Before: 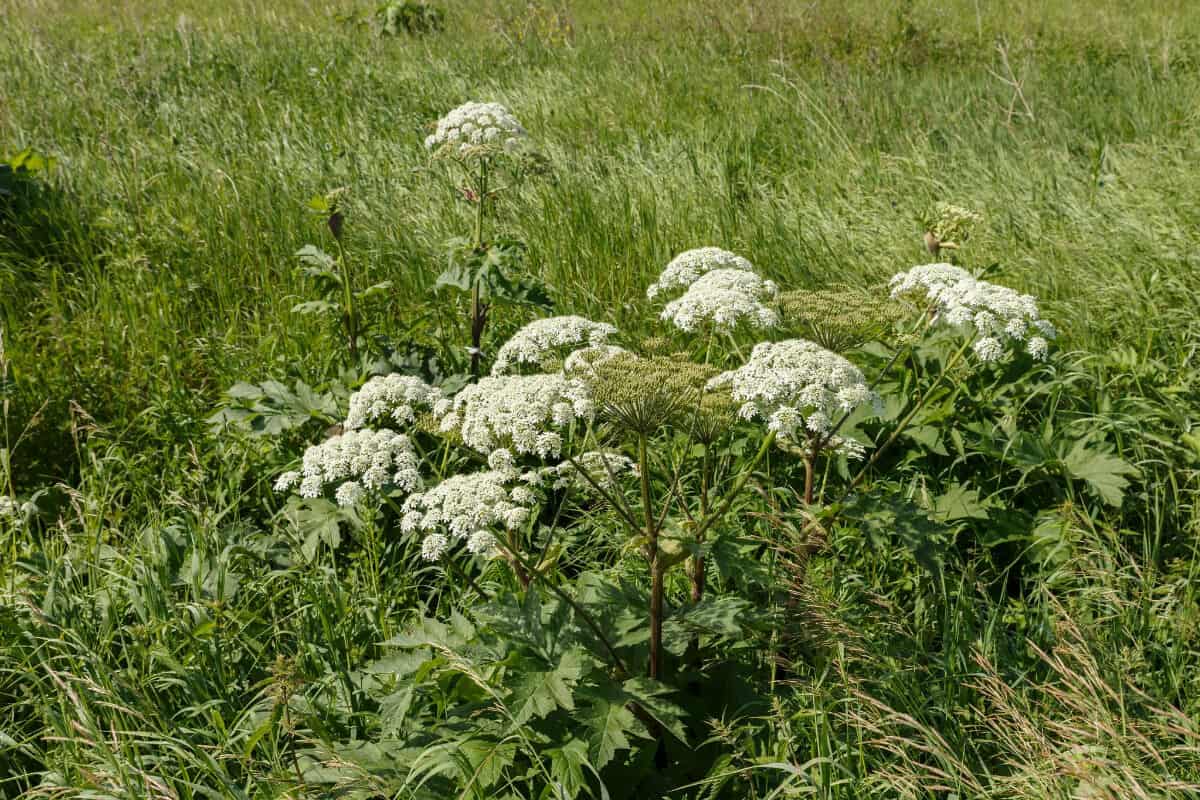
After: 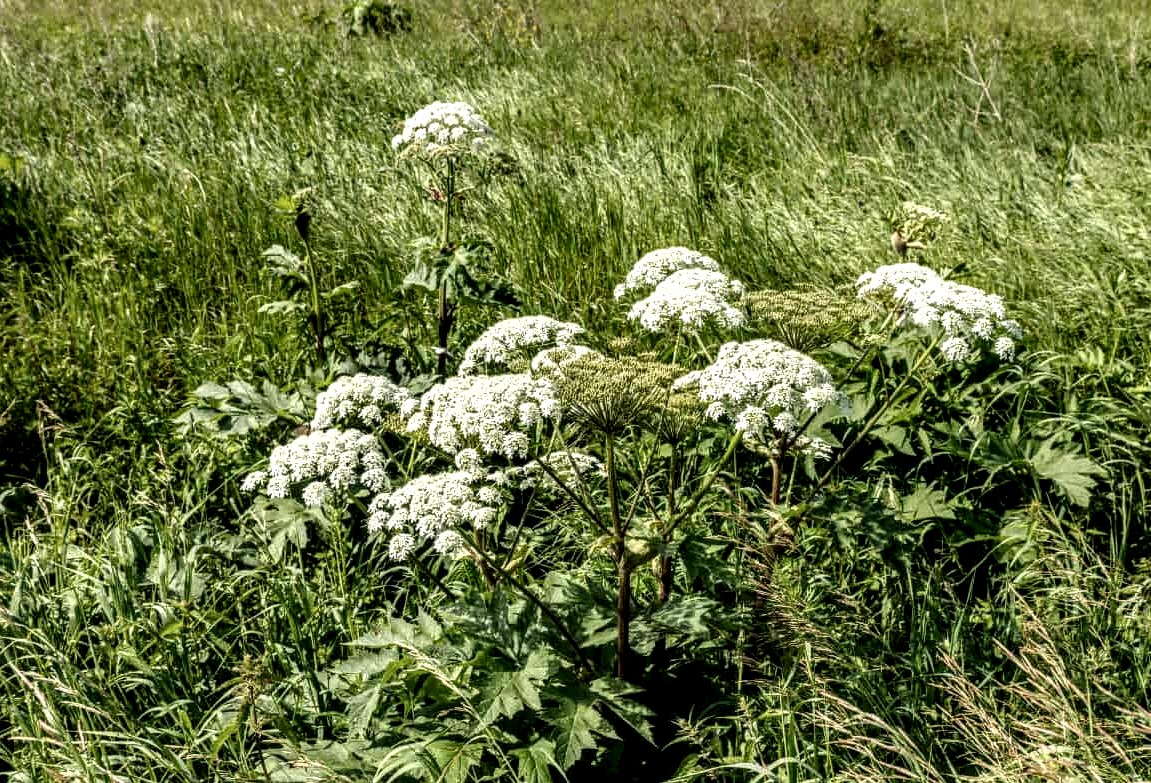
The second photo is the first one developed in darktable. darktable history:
local contrast: detail 203%
crop and rotate: left 2.763%, right 1.254%, bottom 2.097%
